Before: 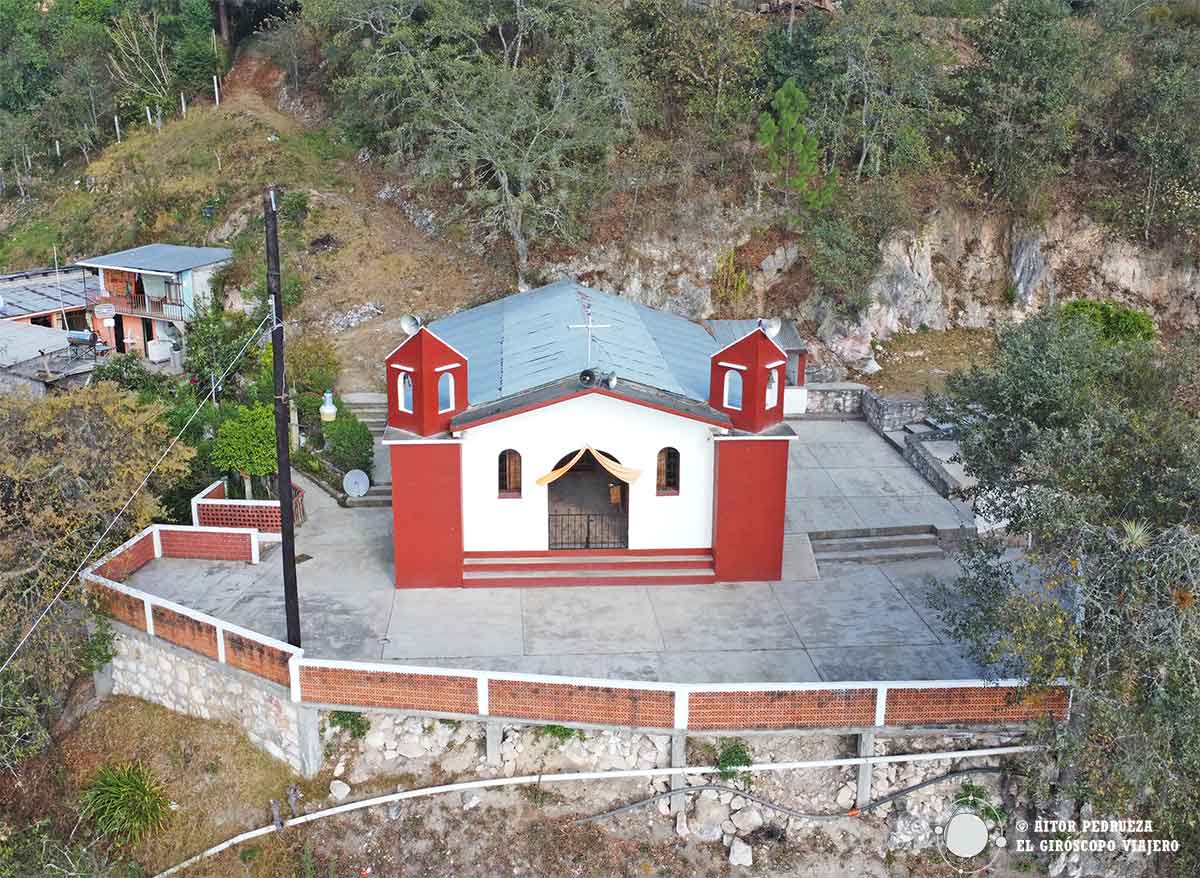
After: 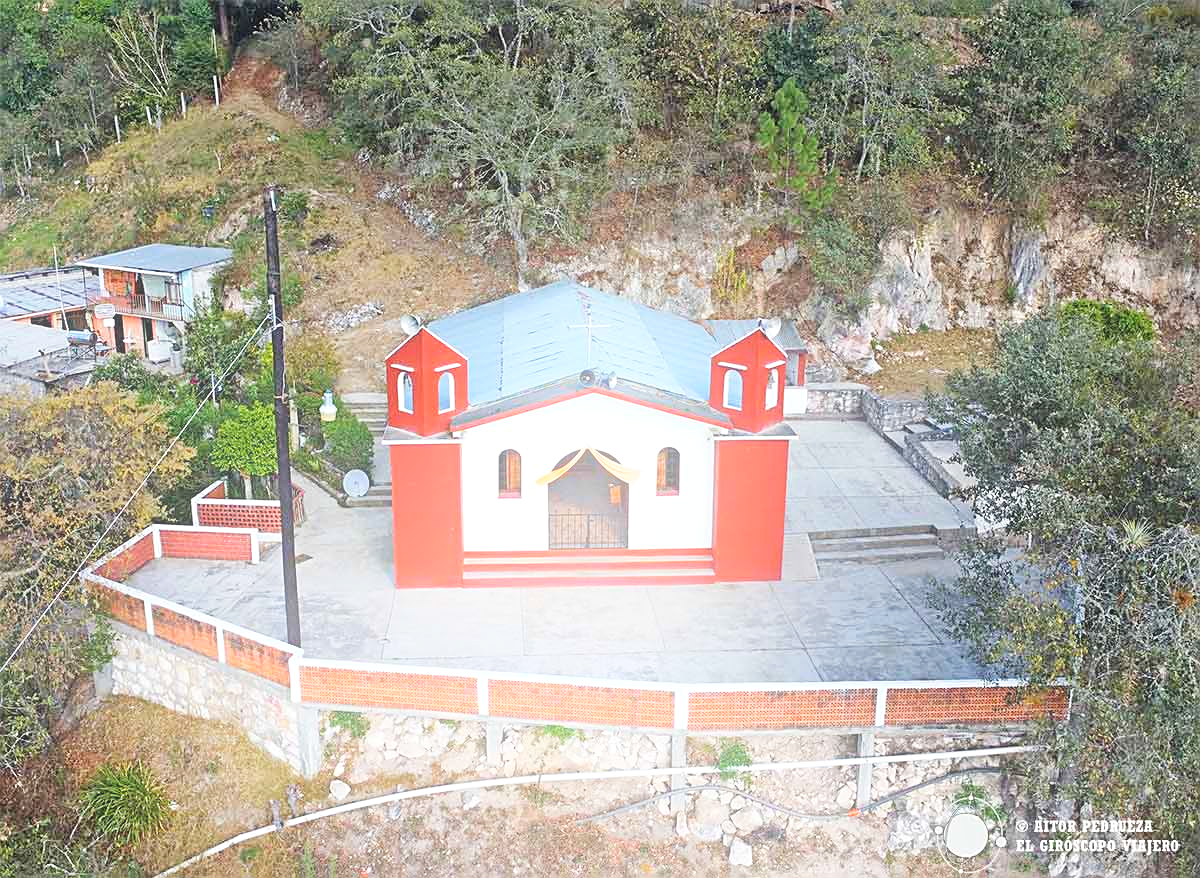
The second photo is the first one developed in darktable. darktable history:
exposure: exposure 0.131 EV, compensate highlight preservation false
tone curve: curves: ch0 [(0, 0) (0.004, 0.002) (0.02, 0.013) (0.218, 0.218) (0.664, 0.718) (0.832, 0.873) (1, 1)], preserve colors none
bloom: on, module defaults
sharpen: on, module defaults
